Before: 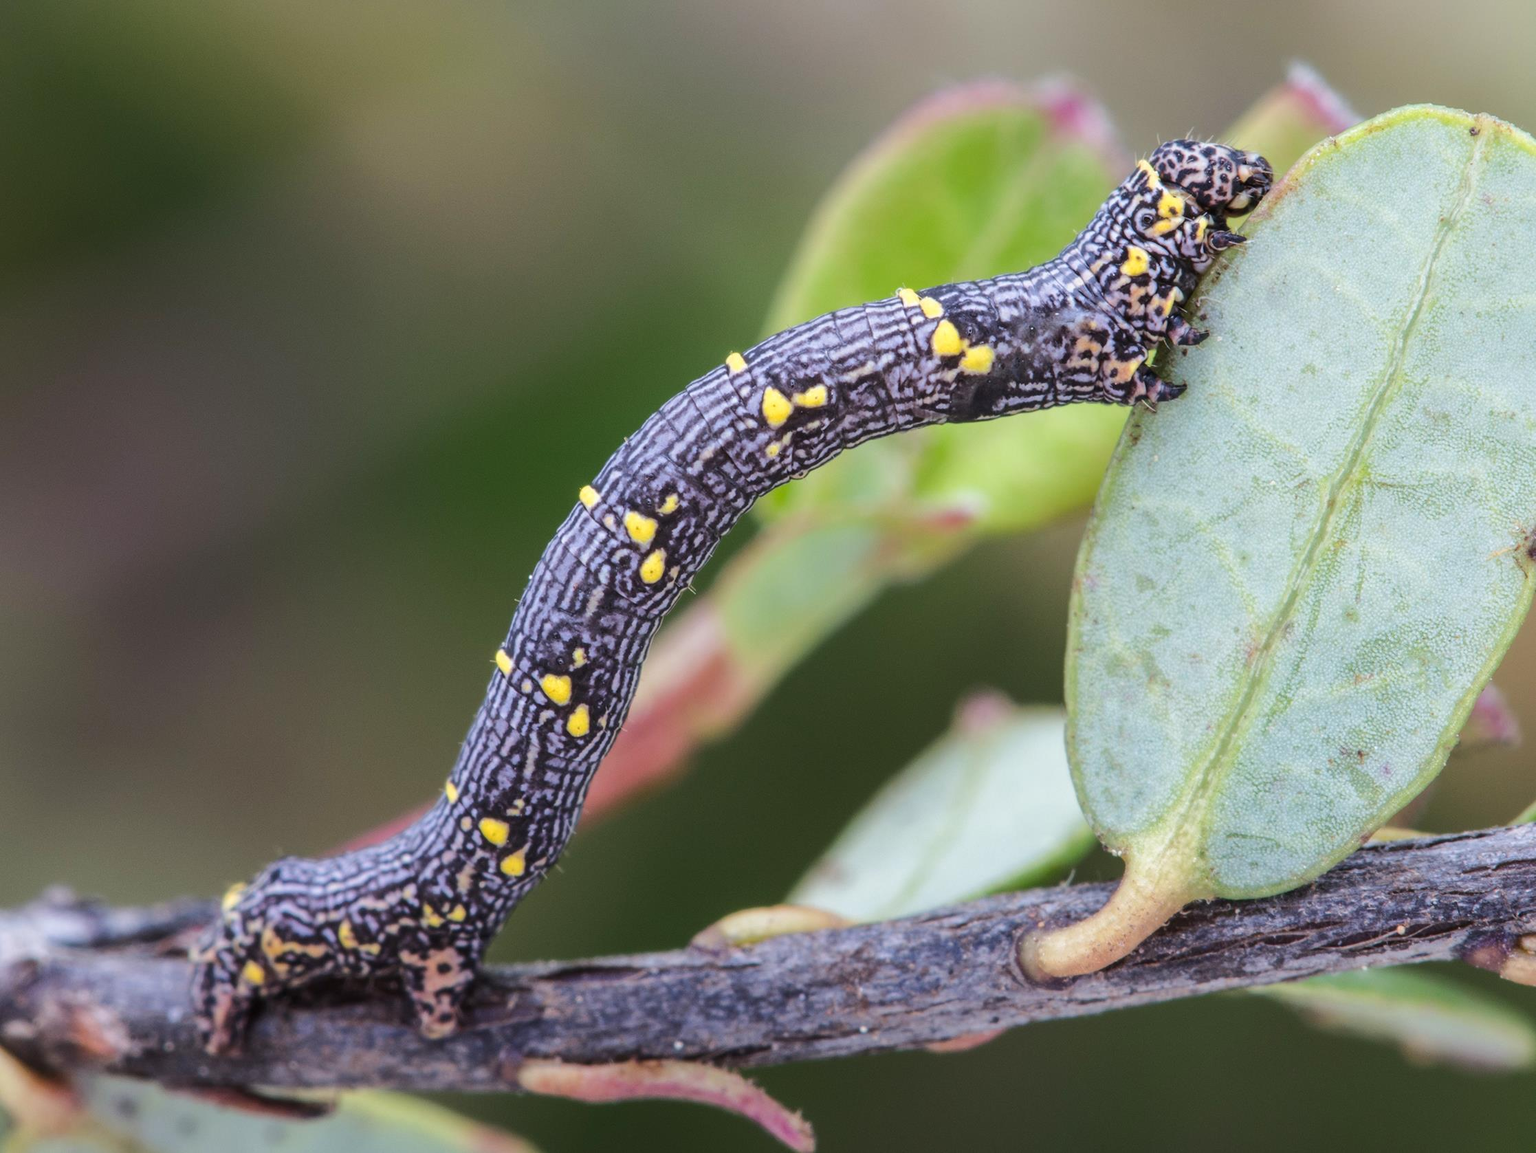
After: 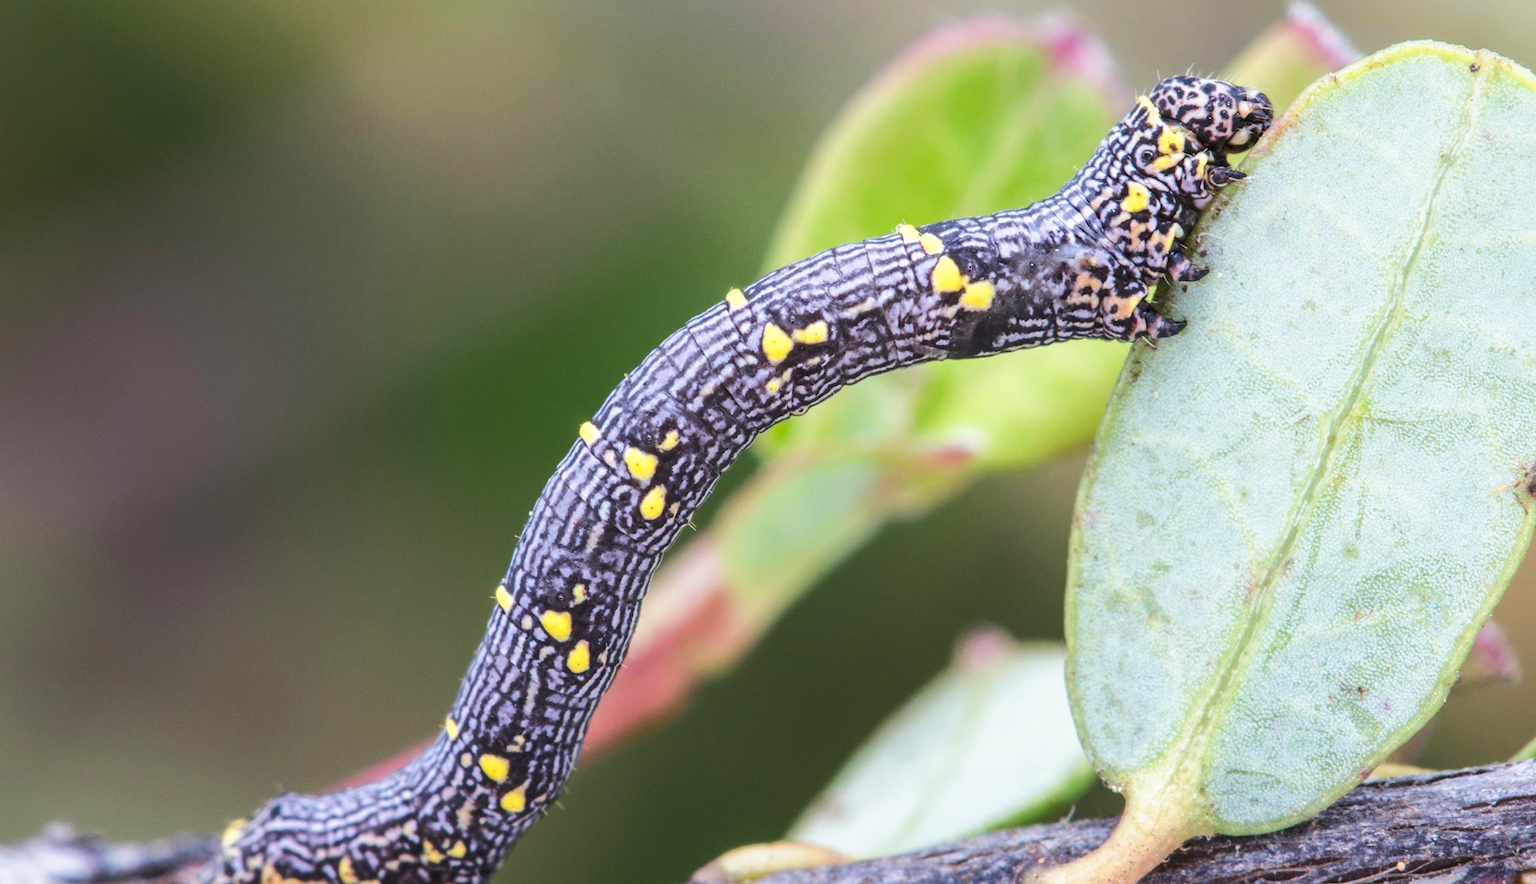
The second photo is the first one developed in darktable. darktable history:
crop: top 5.576%, bottom 17.659%
base curve: curves: ch0 [(0, 0) (0.688, 0.865) (1, 1)], preserve colors none
